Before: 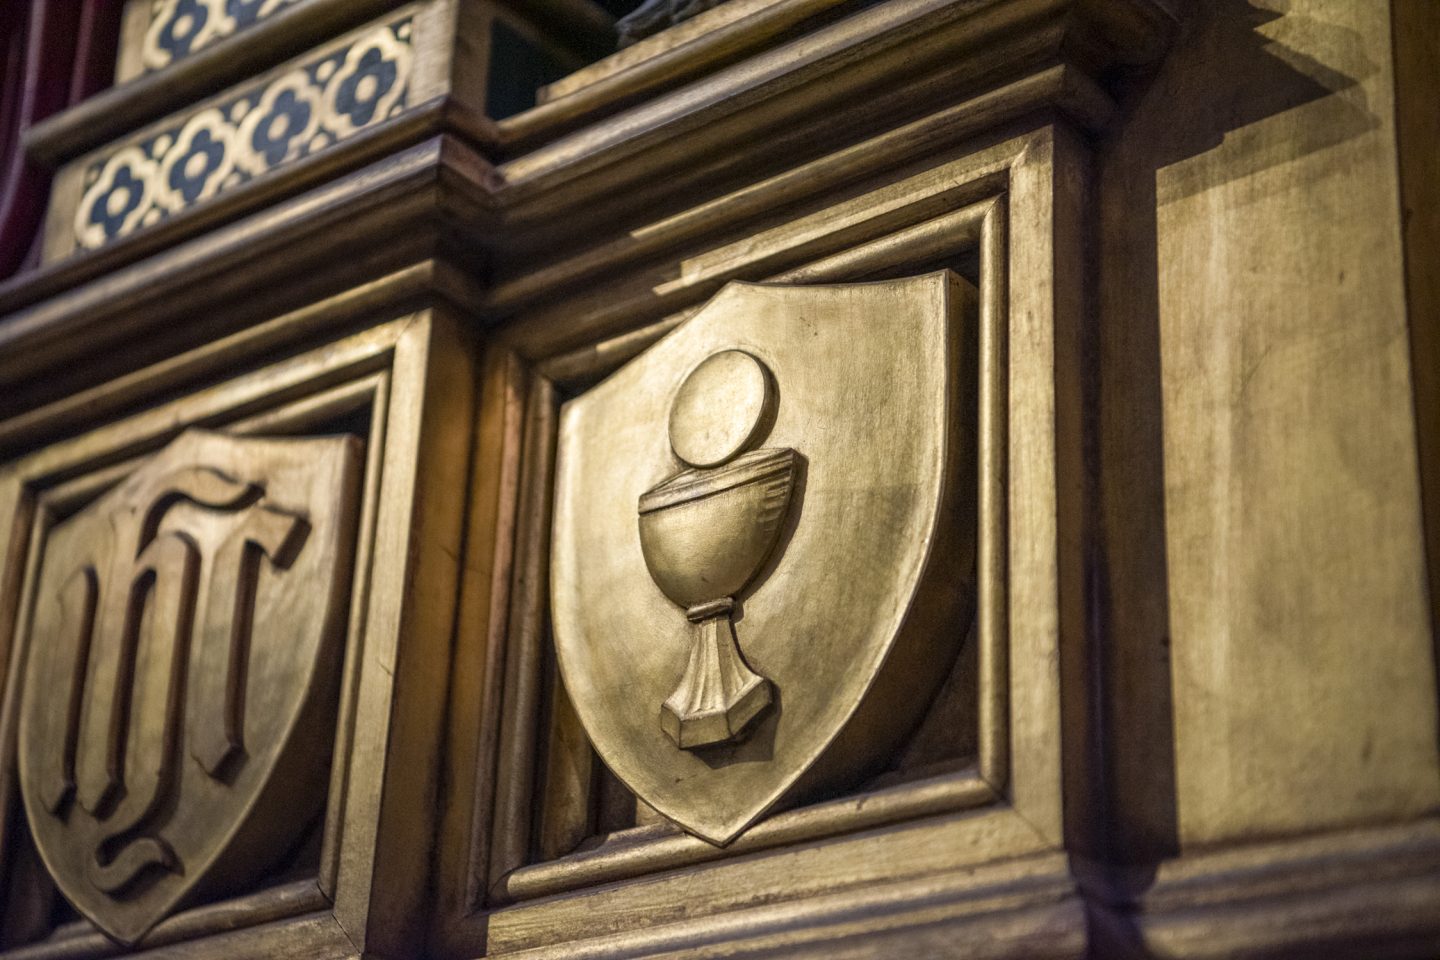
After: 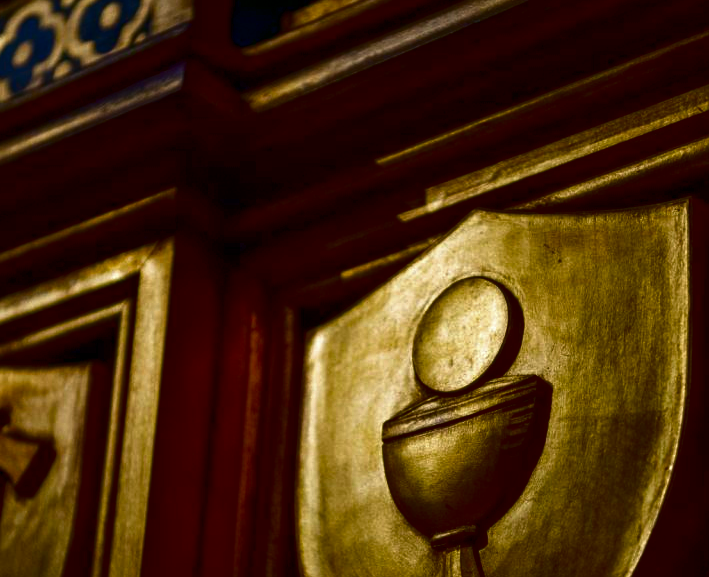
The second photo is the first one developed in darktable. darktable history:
contrast brightness saturation: brightness -1, saturation 1
crop: left 17.835%, top 7.675%, right 32.881%, bottom 32.213%
